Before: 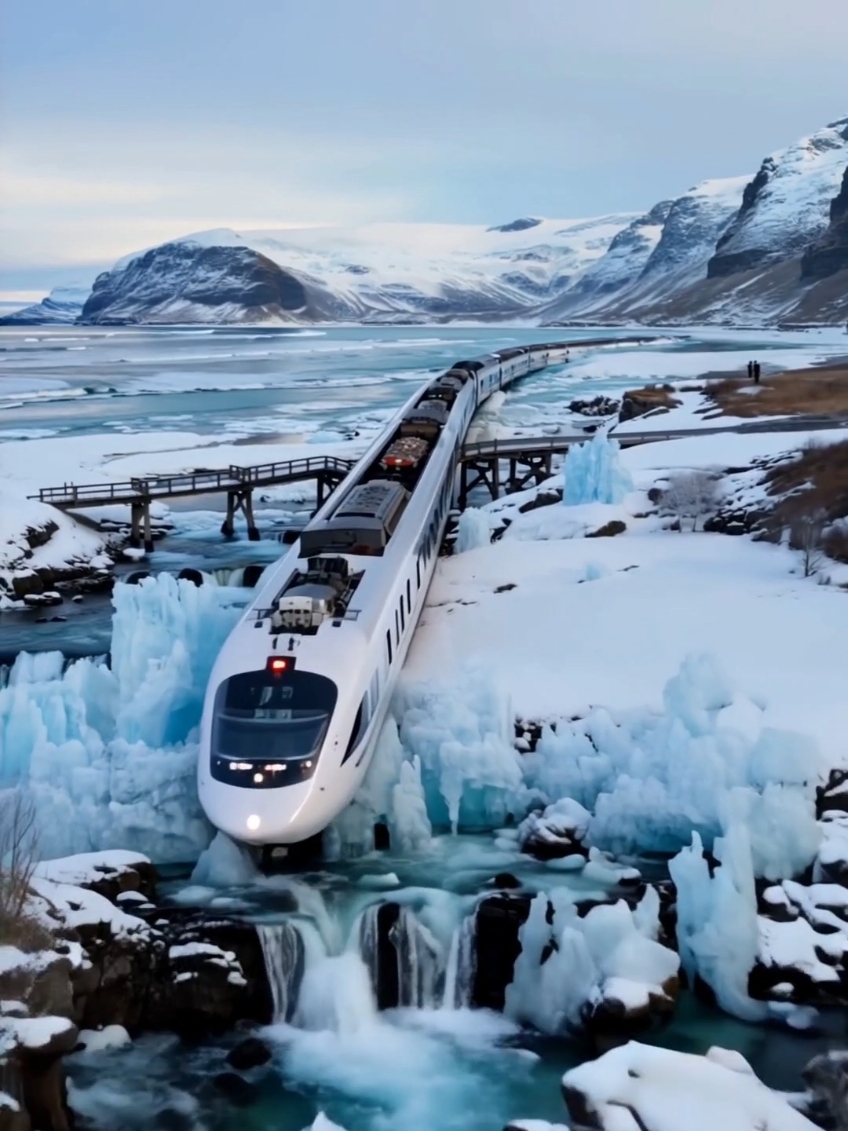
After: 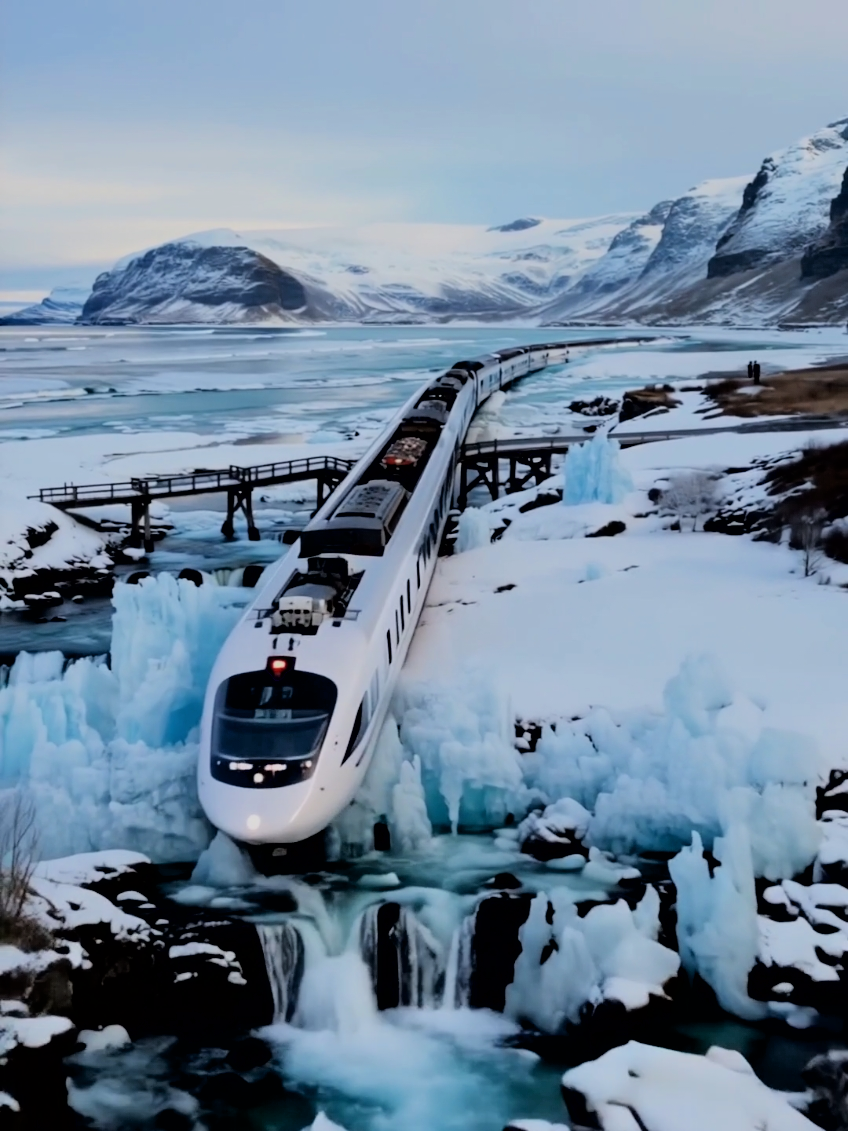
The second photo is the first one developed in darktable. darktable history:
filmic rgb: black relative exposure -4.39 EV, white relative exposure 5.01 EV, hardness 2.19, latitude 39.56%, contrast 1.157, highlights saturation mix 11.47%, shadows ↔ highlights balance 1.1%, color science v6 (2022)
